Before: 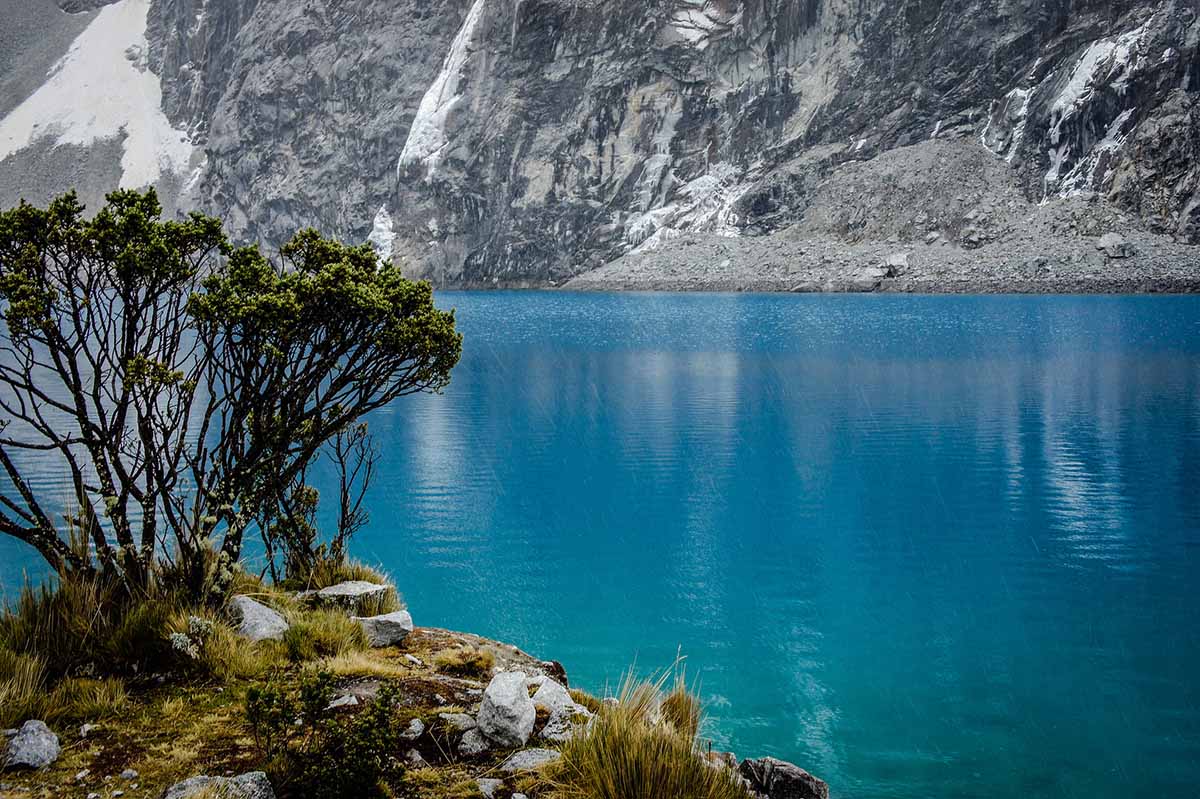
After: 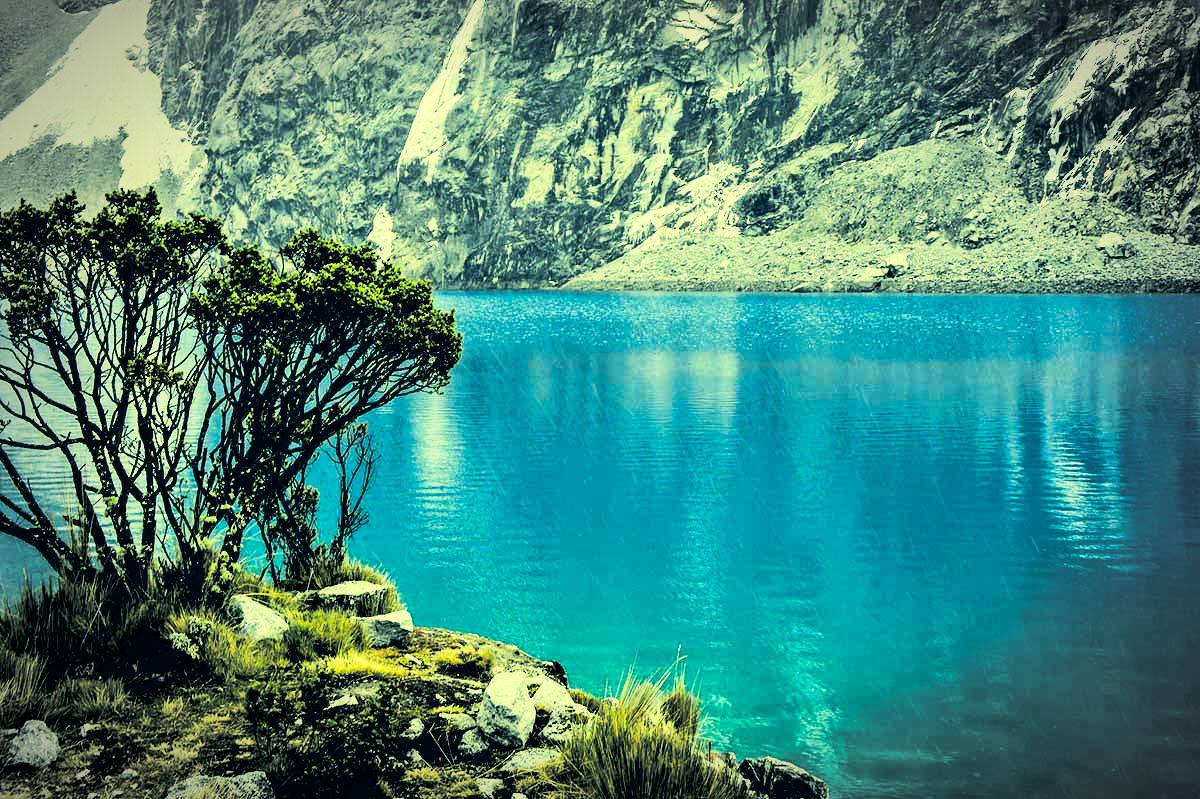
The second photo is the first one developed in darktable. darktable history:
contrast equalizer: y [[0.545, 0.572, 0.59, 0.59, 0.571, 0.545], [0.5 ×6], [0.5 ×6], [0 ×6], [0 ×6]]
split-toning: shadows › hue 43.2°, shadows › saturation 0, highlights › hue 50.4°, highlights › saturation 1
tone curve: curves: ch0 [(0, 0) (0.093, 0.104) (0.226, 0.291) (0.327, 0.431) (0.471, 0.648) (0.759, 0.926) (1, 1)], color space Lab, linked channels, preserve colors none
vignetting: automatic ratio true
color correction: highlights a* -15.58, highlights b* 40, shadows a* -40, shadows b* -26.18
